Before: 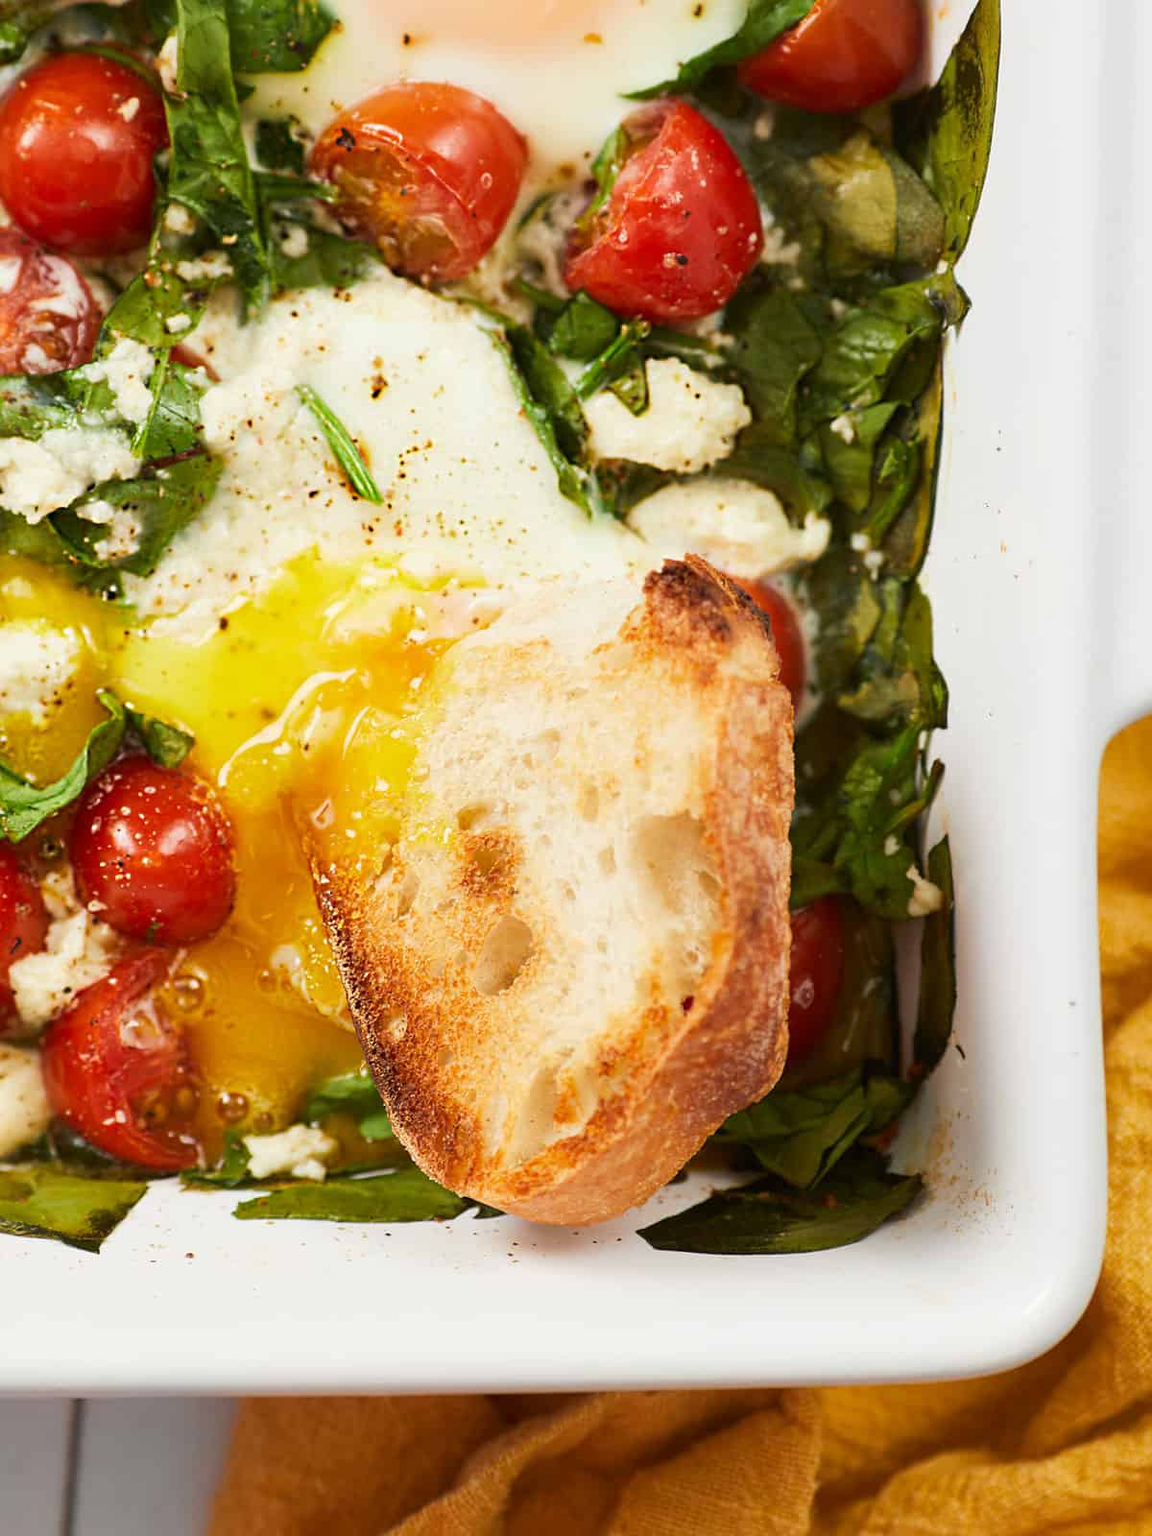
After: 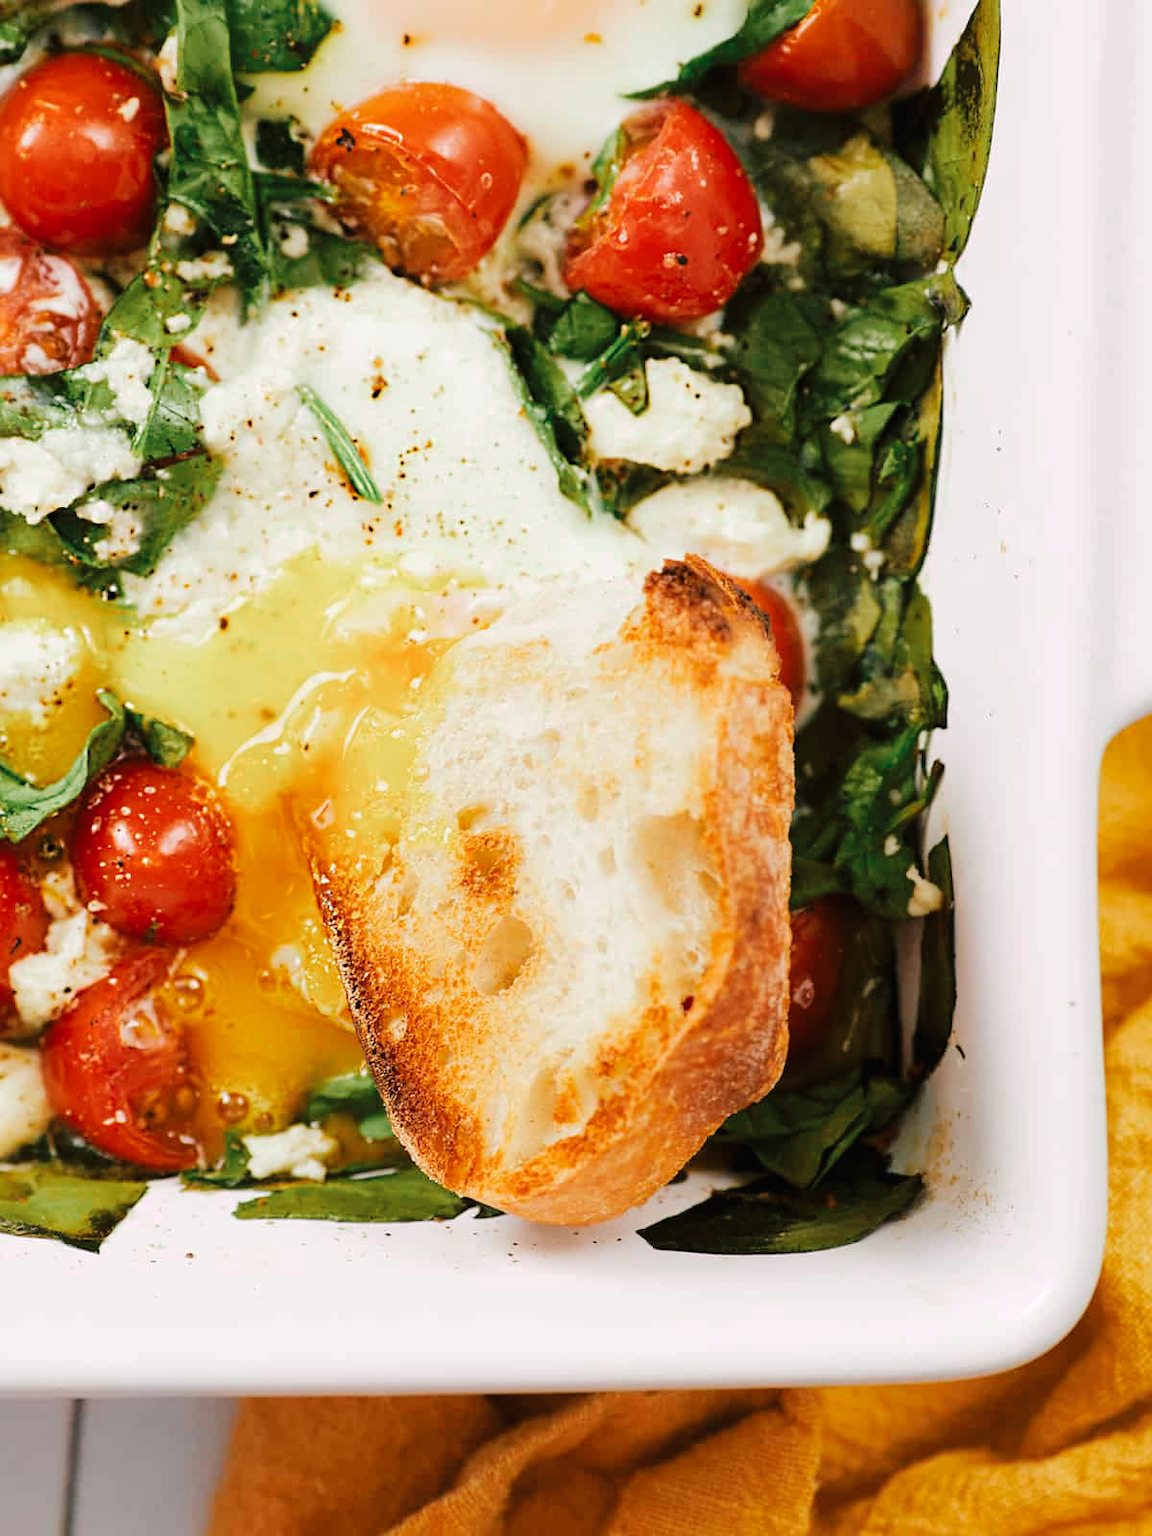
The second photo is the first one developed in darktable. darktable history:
tone curve: curves: ch0 [(0, 0) (0.003, 0.011) (0.011, 0.012) (0.025, 0.013) (0.044, 0.023) (0.069, 0.04) (0.1, 0.06) (0.136, 0.094) (0.177, 0.145) (0.224, 0.213) (0.277, 0.301) (0.335, 0.389) (0.399, 0.473) (0.468, 0.554) (0.543, 0.627) (0.623, 0.694) (0.709, 0.763) (0.801, 0.83) (0.898, 0.906) (1, 1)], preserve colors none
color look up table: target L [89.43, 89.14, 85.9, 77.86, 66.7, 58.25, 60.26, 50.66, 36.59, 27.99, 4.38, 201.19, 93.56, 81.88, 63.28, 65.78, 56.1, 50.88, 51.87, 46.04, 41.94, 38.32, 36.42, 30.52, 24.51, 94.02, 82.72, 69.93, 69.52, 73.97, 67.98, 54.44, 63.12, 52.63, 47.61, 37.3, 37.83, 36.22, 31.86, 35.09, 16.41, 4.259, 93.35, 95.62, 77.14, 70.06, 68.51, 44.63, 19.57], target a [-24.15, -20.15, -38.32, -36.09, -8.537, -53.3, -25.22, -23.27, -29.13, -19.54, -1.279, 0, -0.352, -0.6, 45.98, 13.84, 60.69, 40.27, 14.13, 70.55, 30.43, 55.82, 47.49, 4.656, 20.39, 22.81, 25.54, 45.01, 23.93, 50.98, 26.14, 14.89, 45.23, 68.47, 7.02, 3.869, 19.39, 38.42, 41.76, 21.74, 17.55, 11.61, -2.224, -44.41, -30.56, -21.45, -7.472, -16.98, -10.64], target b [37.29, 17.92, 20.24, 9.395, 31, 32.71, 45.51, 0.84, 19.59, 13.34, 3.959, -0.001, 12.33, 64.43, 59.29, 62.51, 58.1, 12.35, 16.35, 25.51, 39.57, 42.77, 28.34, 2.239, 29.06, -12.09, -17.64, 0.035, -6.348, -30.36, -40.39, -31.04, -47.22, -13.08, -59.82, -17.1, -36.21, -57.69, -7.736, -79.82, -35.65, -14.08, -1.413, -10.96, -23.89, -16.24, -34.38, -32.66, -5.404], num patches 49
